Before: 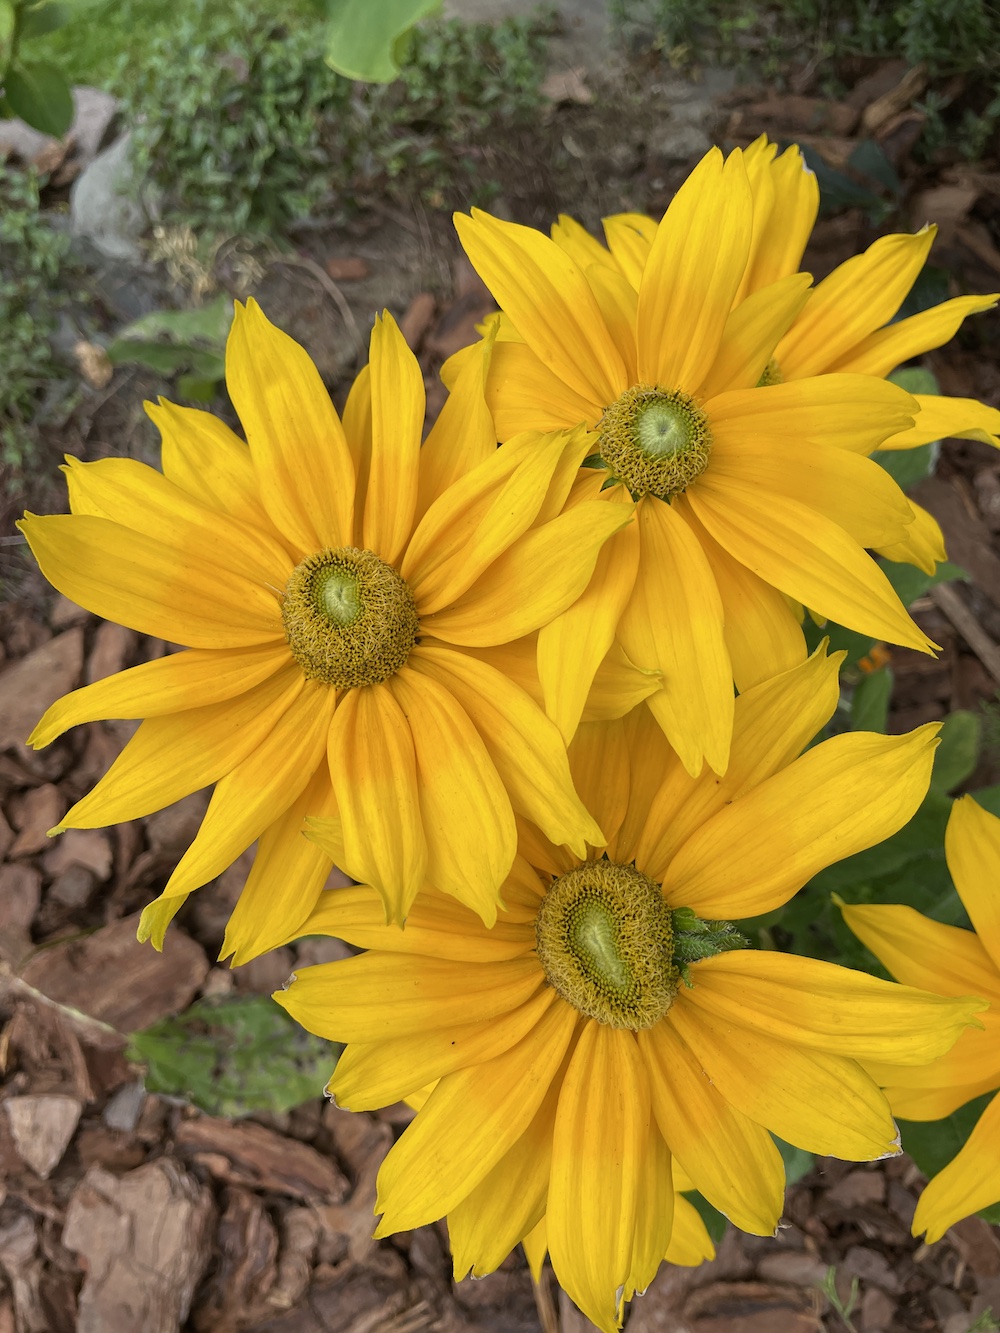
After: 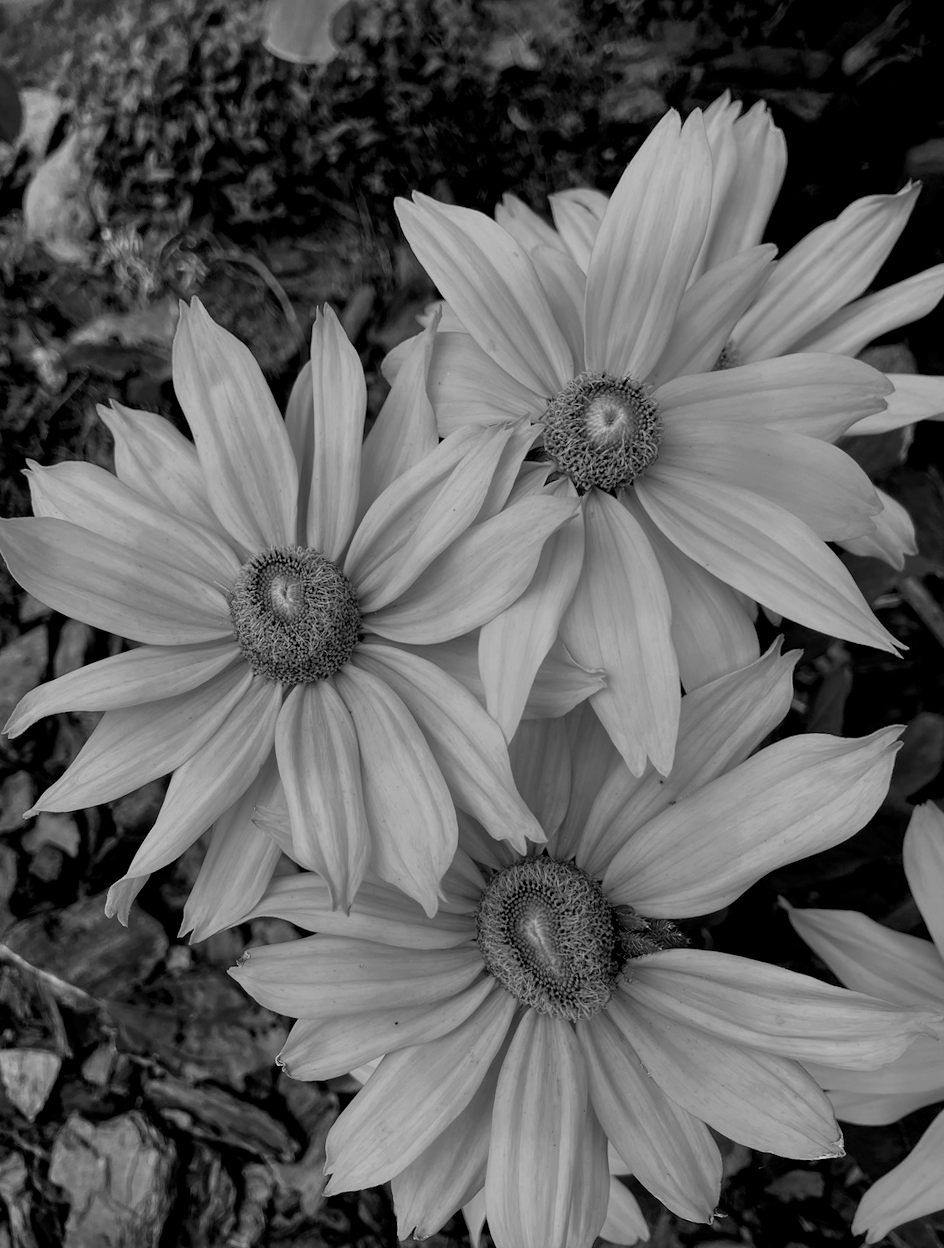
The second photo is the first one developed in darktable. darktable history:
color calibration: output gray [0.18, 0.41, 0.41, 0], gray › normalize channels true, illuminant same as pipeline (D50), adaptation XYZ, x 0.346, y 0.359, gamut compression 0
contrast brightness saturation: contrast 0.15, brightness -0.01, saturation 0.1
exposure: black level correction 0.047, exposure 0.013 EV, compensate highlight preservation false
rotate and perspective: rotation 0.062°, lens shift (vertical) 0.115, lens shift (horizontal) -0.133, crop left 0.047, crop right 0.94, crop top 0.061, crop bottom 0.94
